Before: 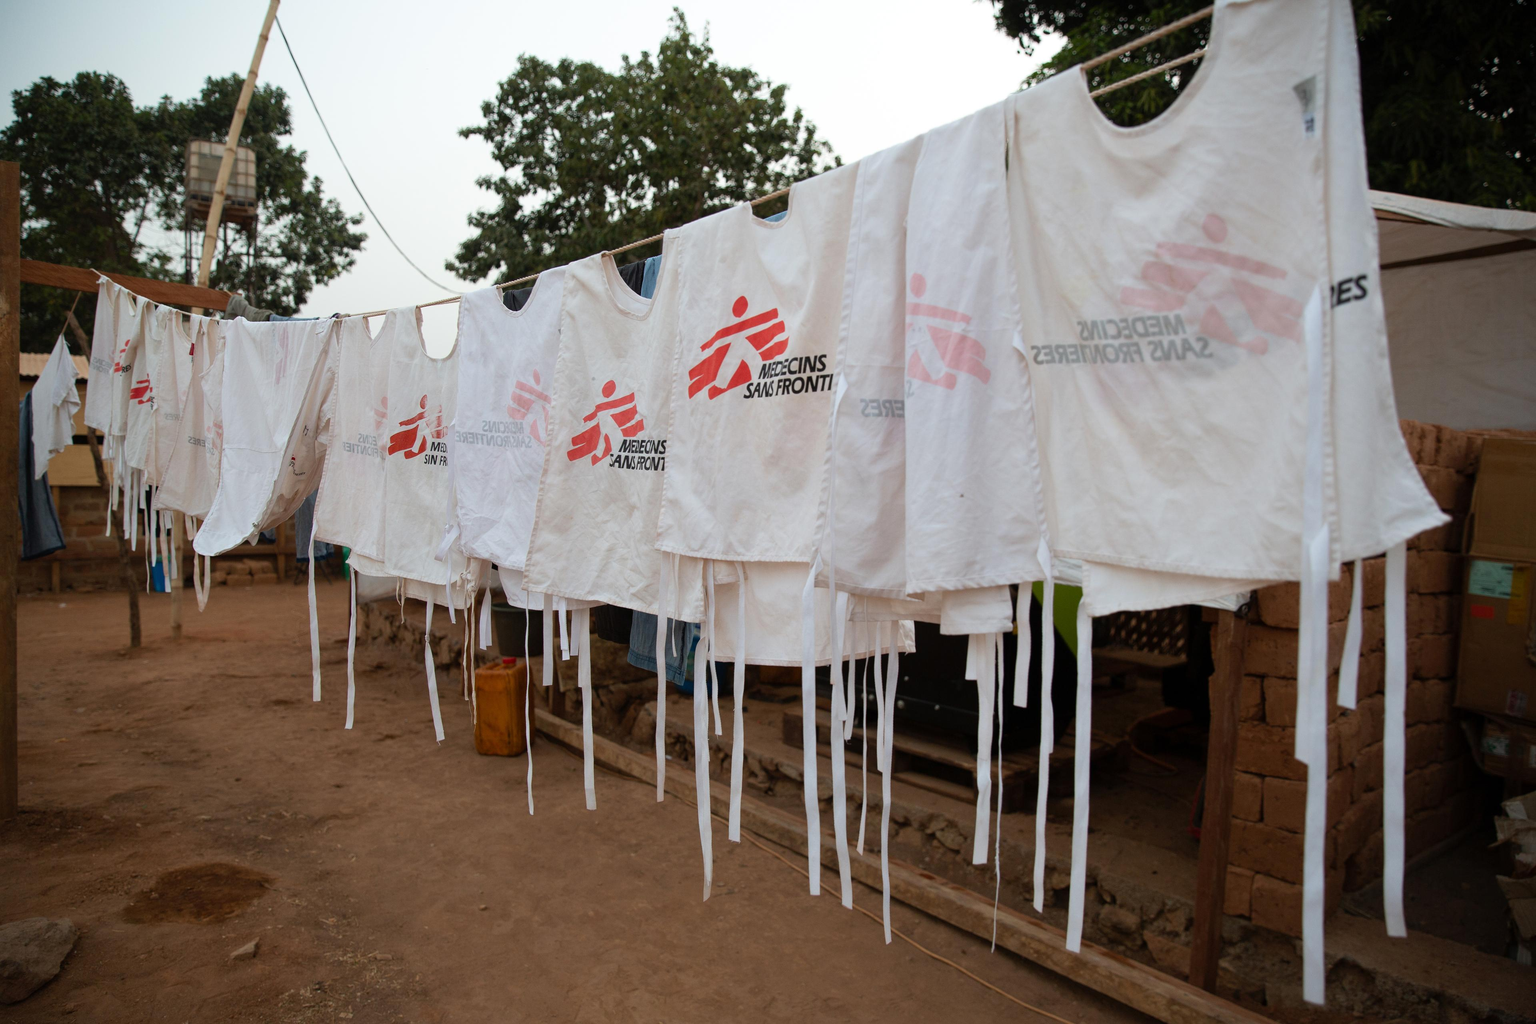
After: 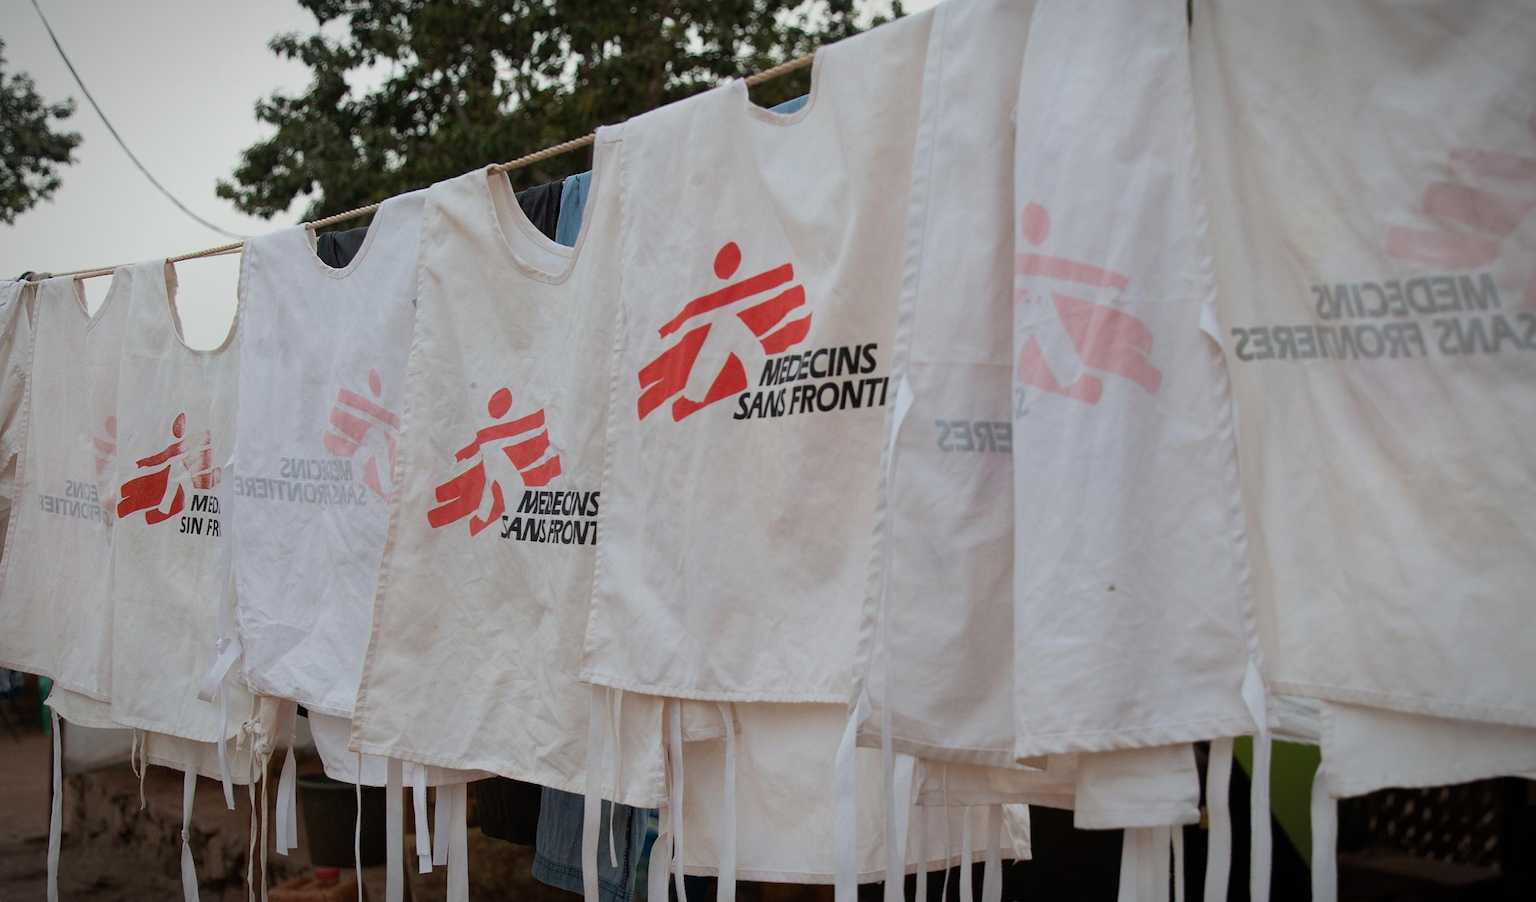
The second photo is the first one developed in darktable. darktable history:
exposure: exposure -0.365 EV, compensate exposure bias true, compensate highlight preservation false
vignetting: fall-off start 87.25%, center (-0.031, -0.04), automatic ratio true, unbound false
crop: left 20.865%, top 15.277%, right 21.417%, bottom 33.828%
